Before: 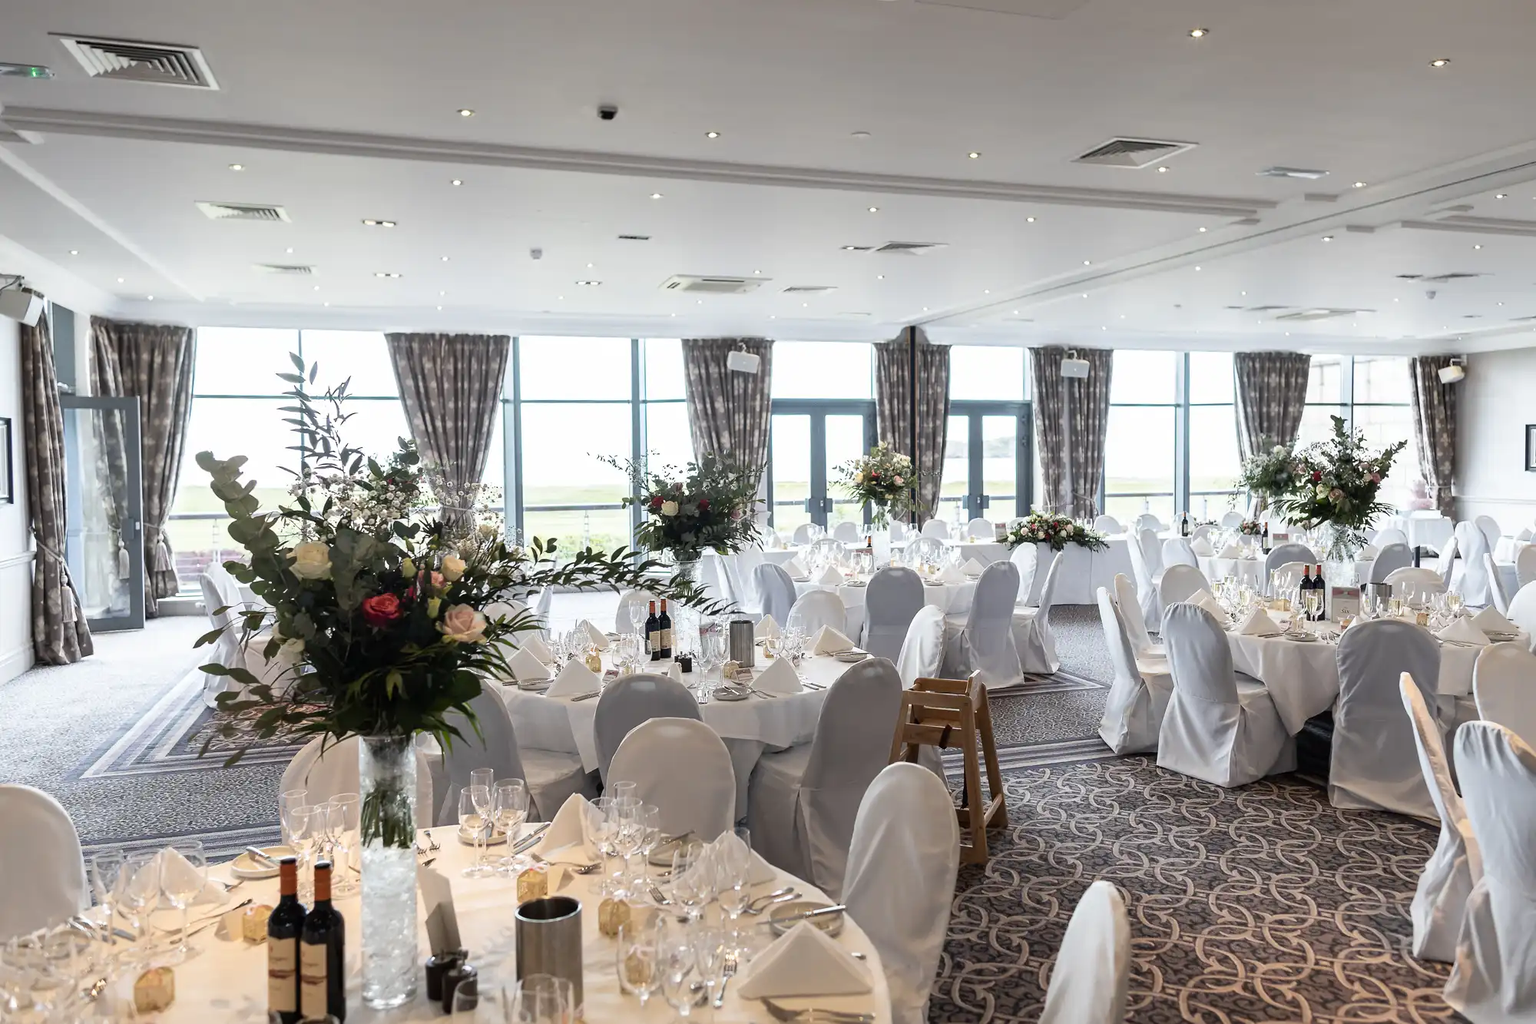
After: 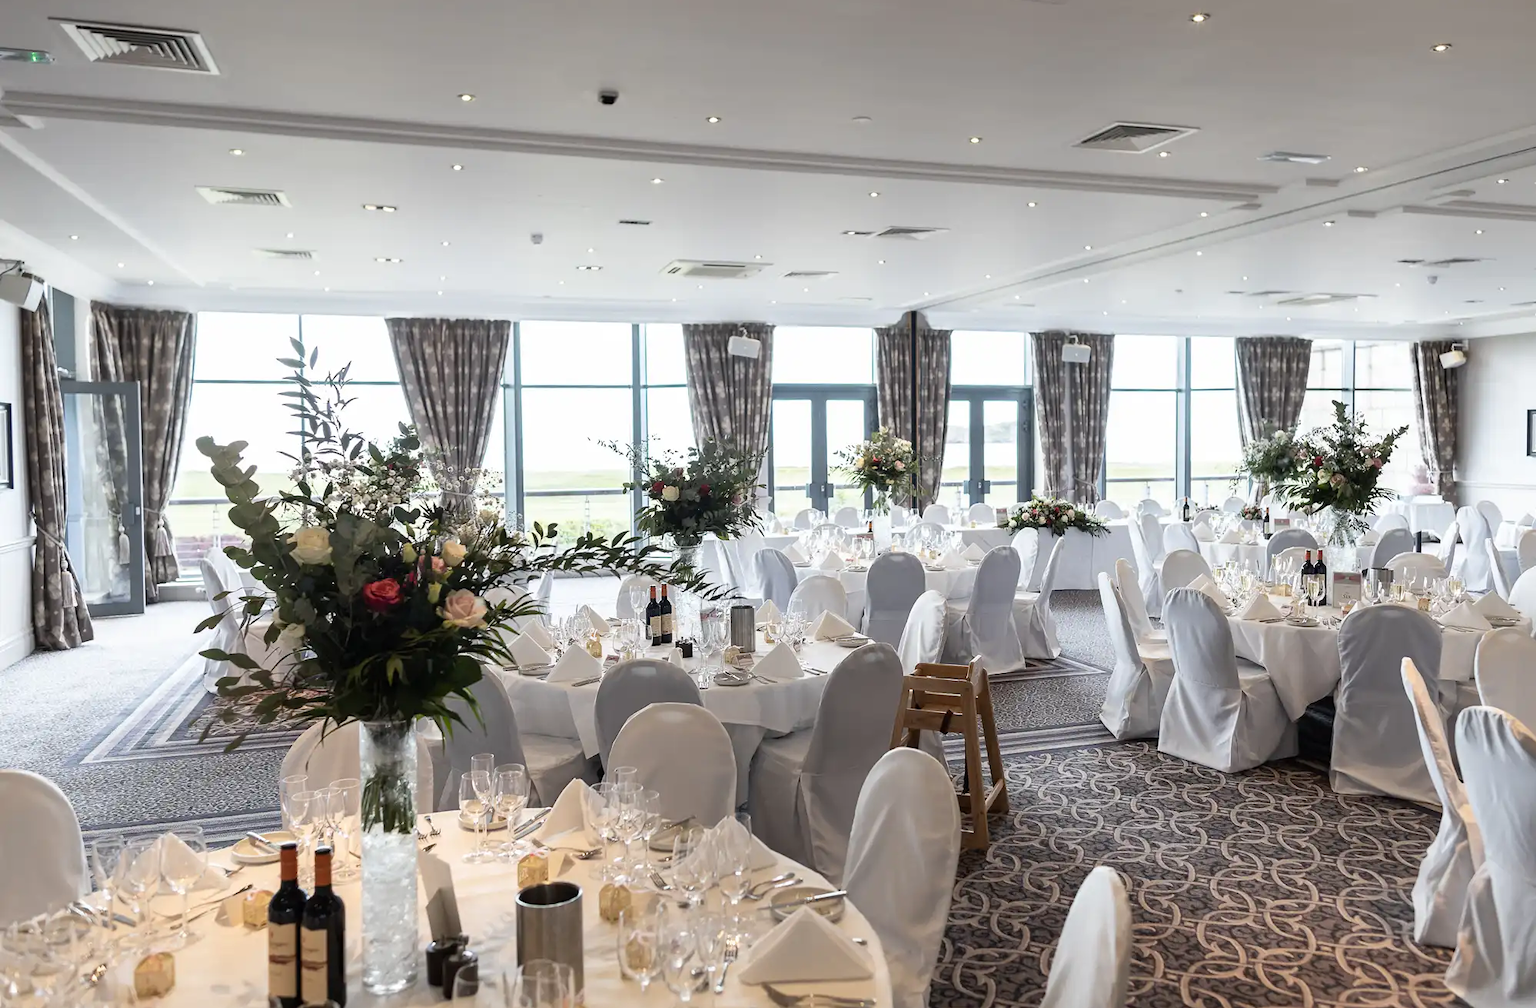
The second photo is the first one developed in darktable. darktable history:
crop: top 1.526%, right 0.089%
